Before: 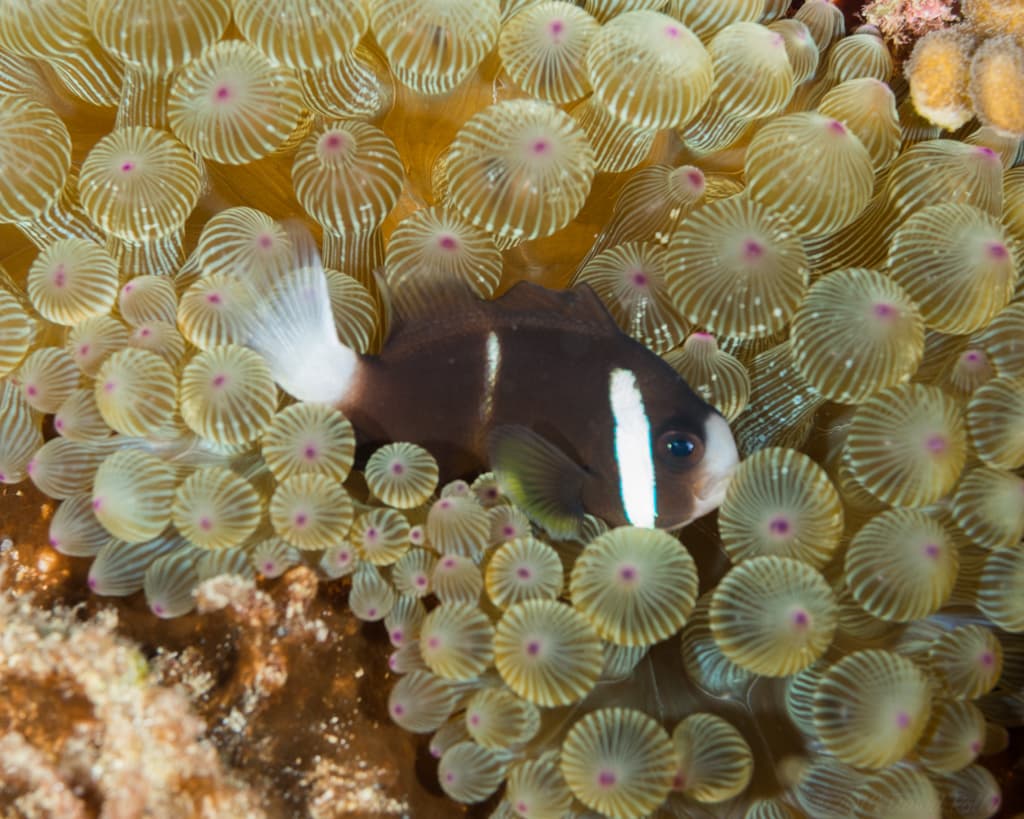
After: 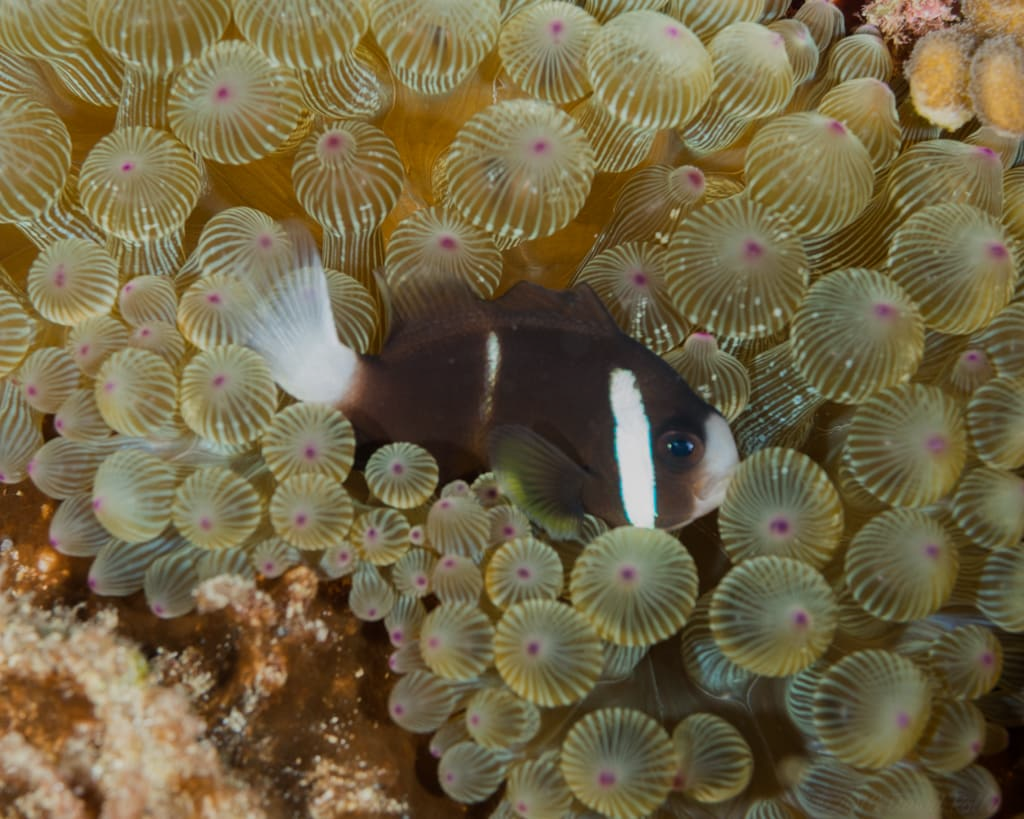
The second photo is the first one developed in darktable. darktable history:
exposure: exposure -0.491 EV, compensate highlight preservation false
